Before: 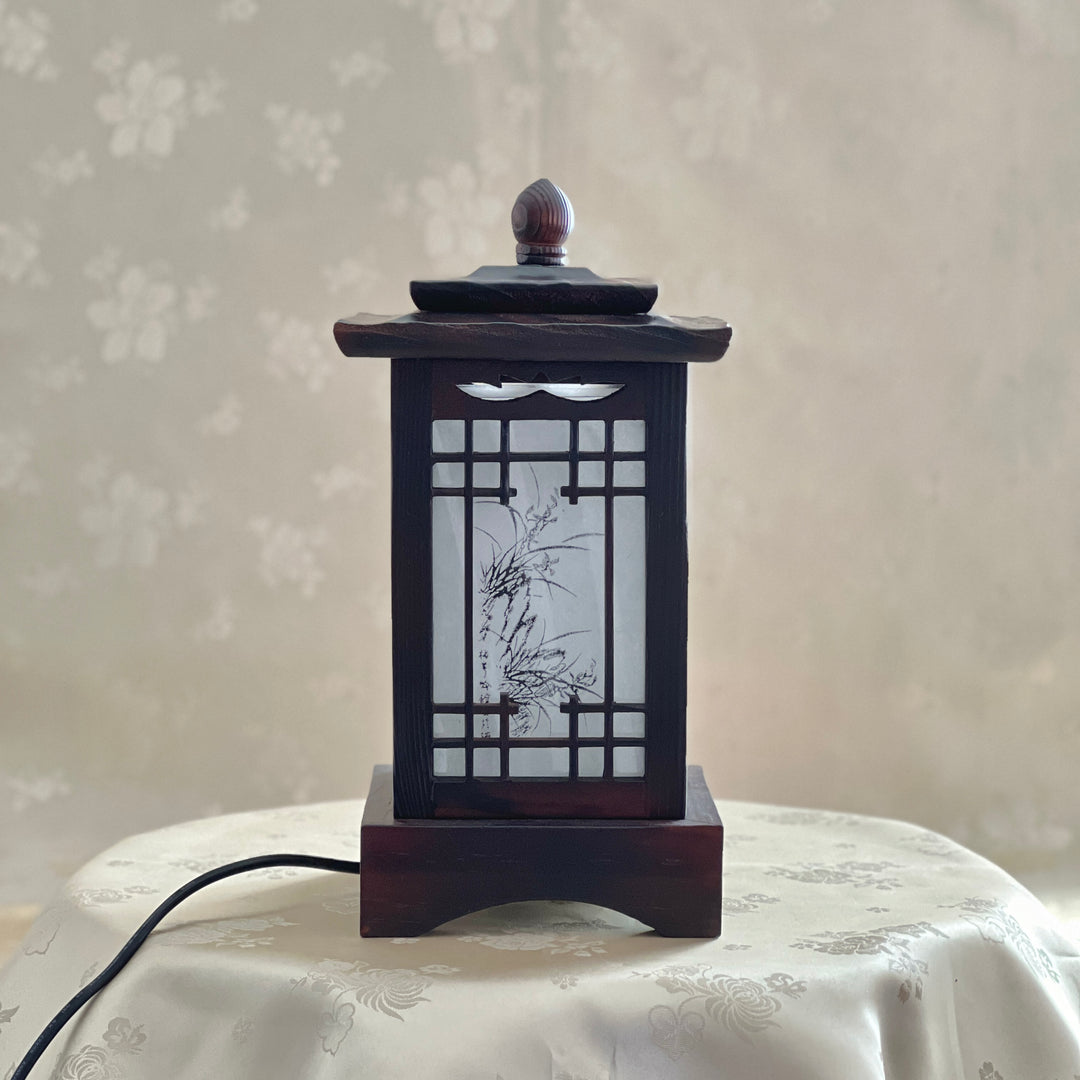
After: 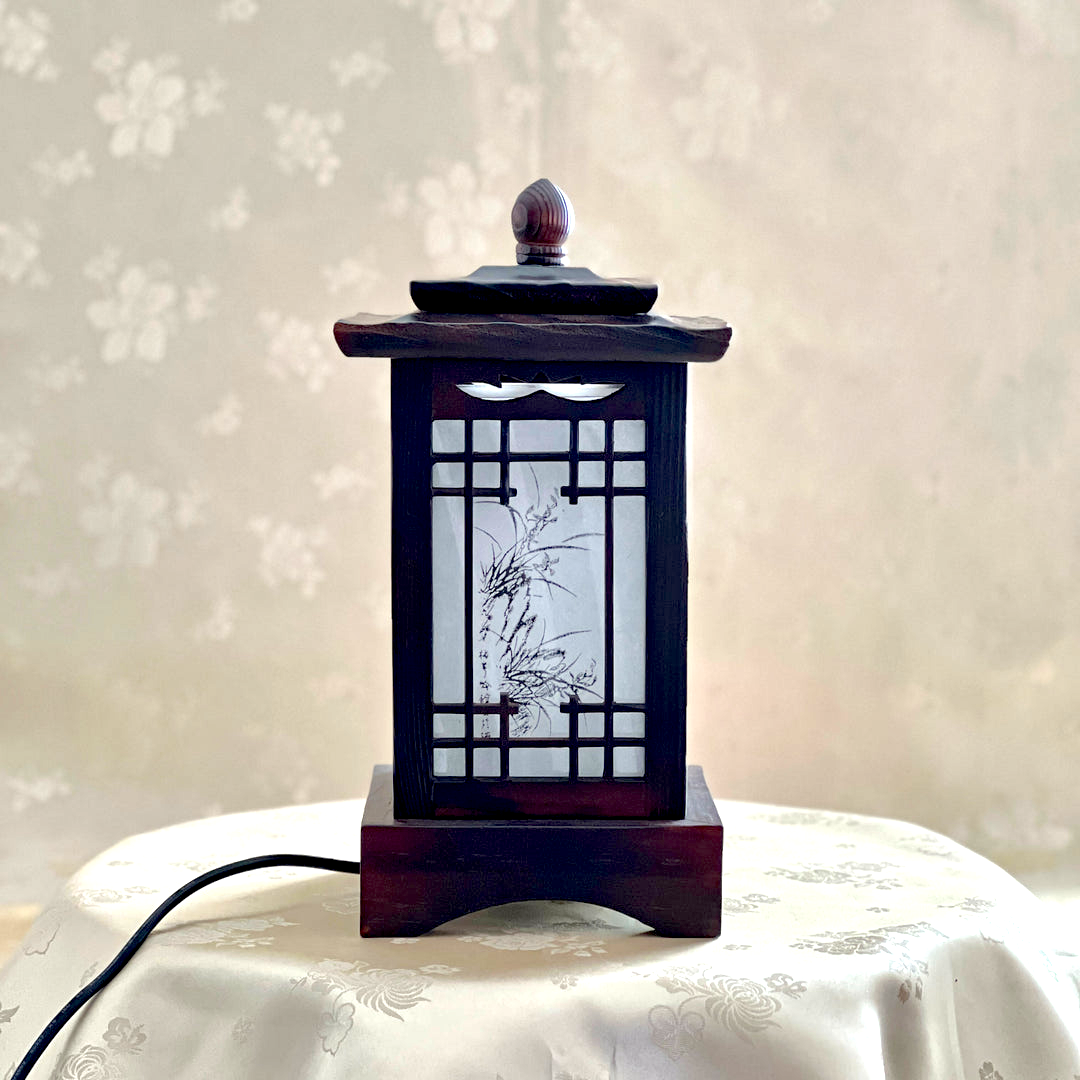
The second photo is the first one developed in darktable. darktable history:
haze removal: compatibility mode true, adaptive false
exposure: black level correction 0.012, exposure 0.699 EV, compensate highlight preservation false
